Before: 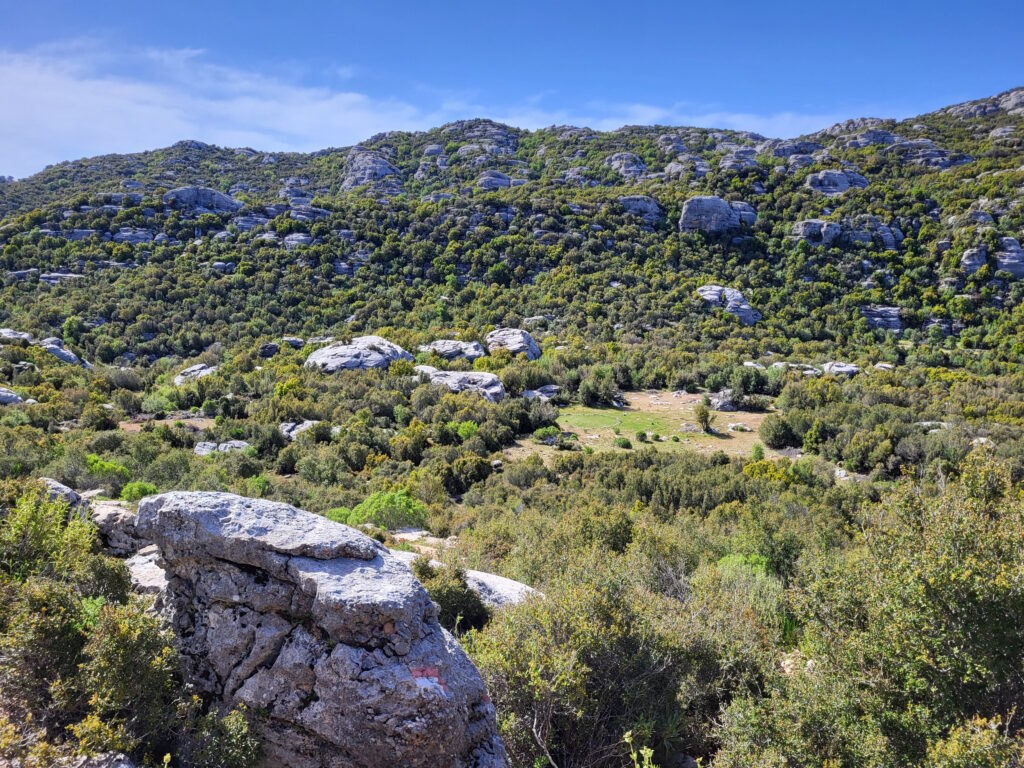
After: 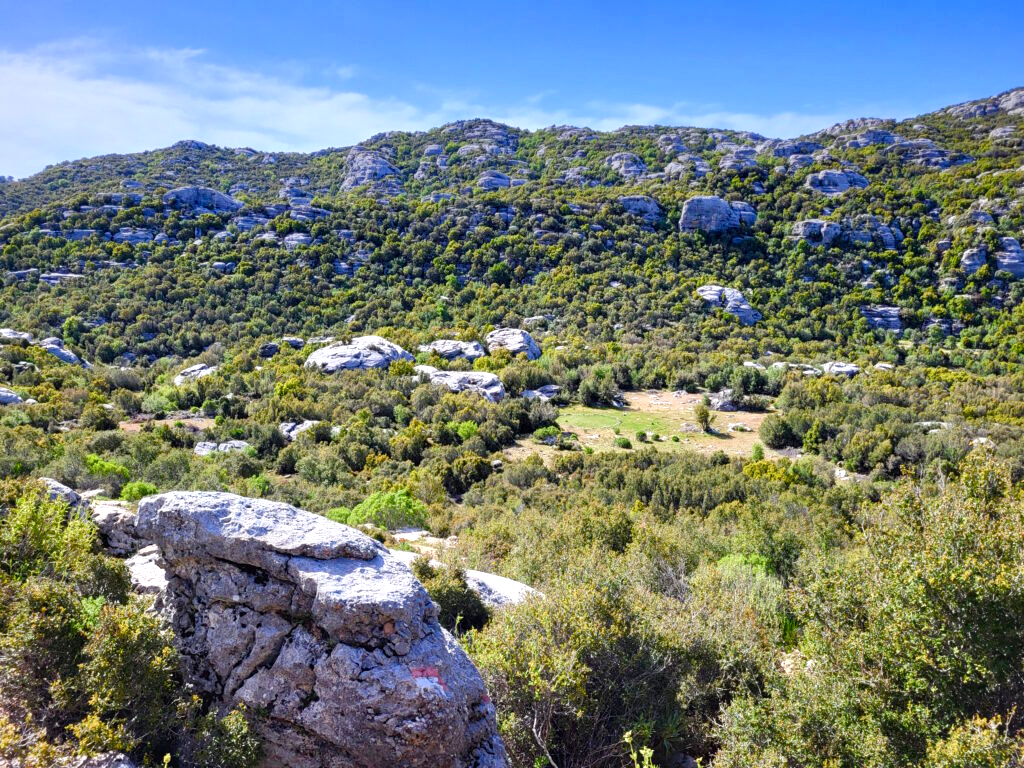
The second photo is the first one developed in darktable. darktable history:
color balance rgb: perceptual saturation grading › global saturation 20%, perceptual saturation grading › highlights -25.663%, perceptual saturation grading › shadows 49.291%
tone equalizer: -8 EV -0.383 EV, -7 EV -0.366 EV, -6 EV -0.373 EV, -5 EV -0.201 EV, -3 EV 0.225 EV, -2 EV 0.363 EV, -1 EV 0.406 EV, +0 EV 0.443 EV
